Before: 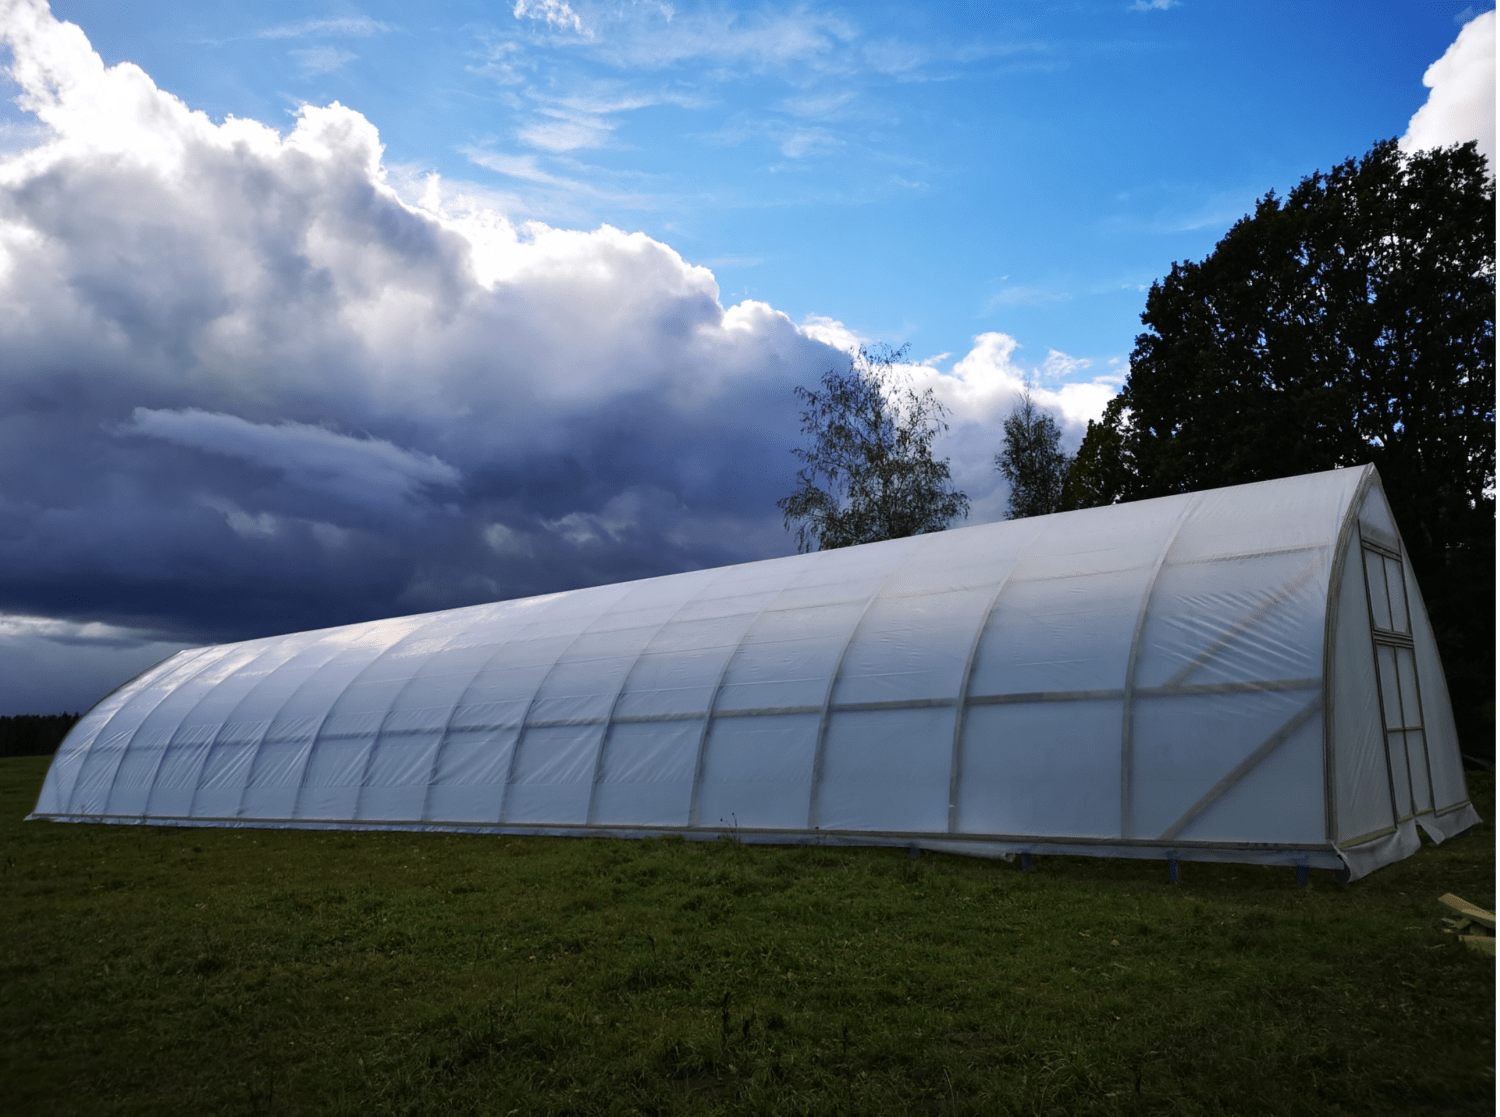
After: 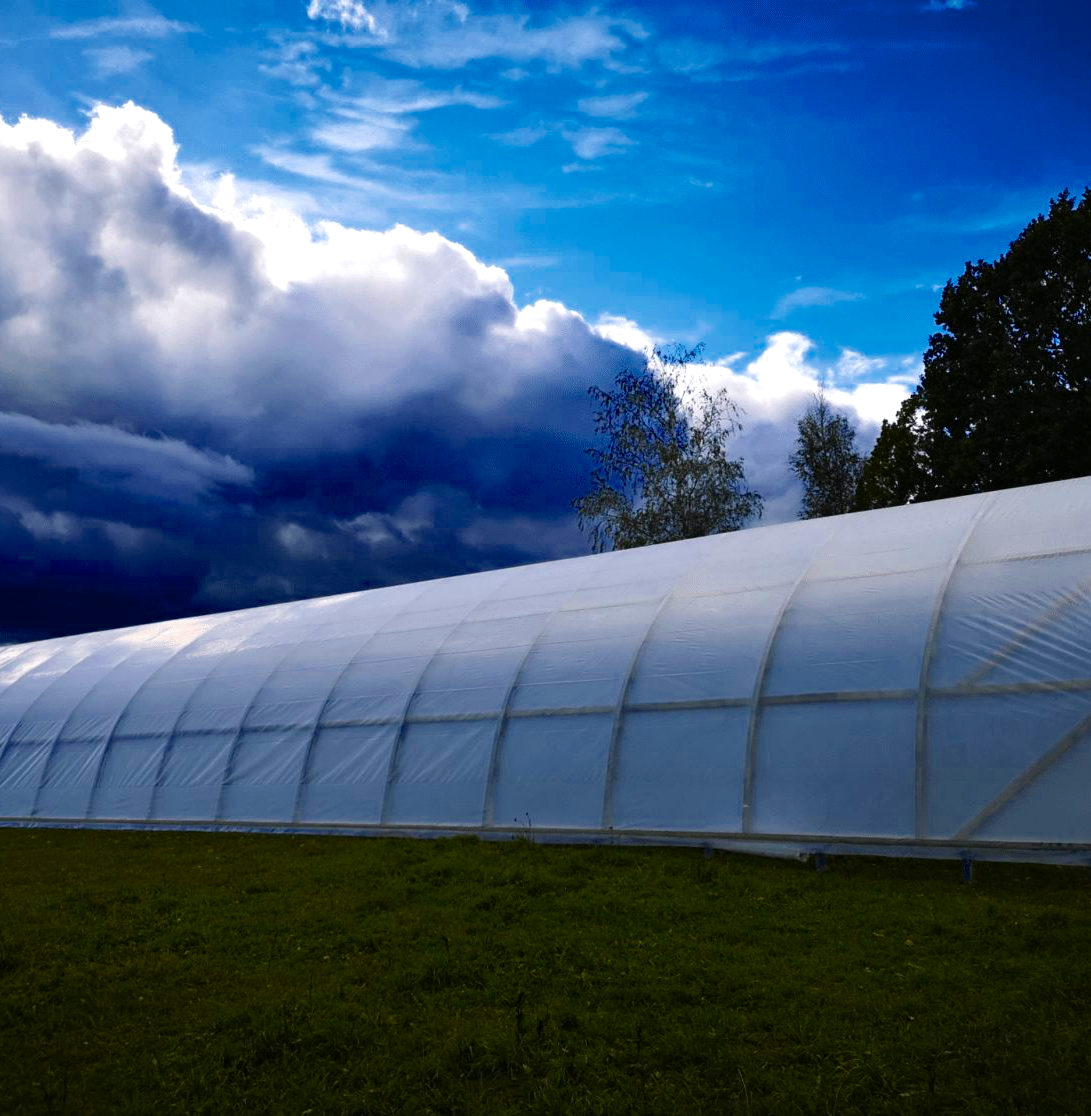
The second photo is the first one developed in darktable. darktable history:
color zones: curves: ch0 [(0, 0.444) (0.143, 0.442) (0.286, 0.441) (0.429, 0.441) (0.571, 0.441) (0.714, 0.441) (0.857, 0.442) (1, 0.444)]
color balance rgb: highlights gain › luminance 17.508%, perceptual saturation grading › global saturation 36.856%, global vibrance 10.077%, saturation formula JzAzBz (2021)
crop: left 13.764%, right 13.447%
